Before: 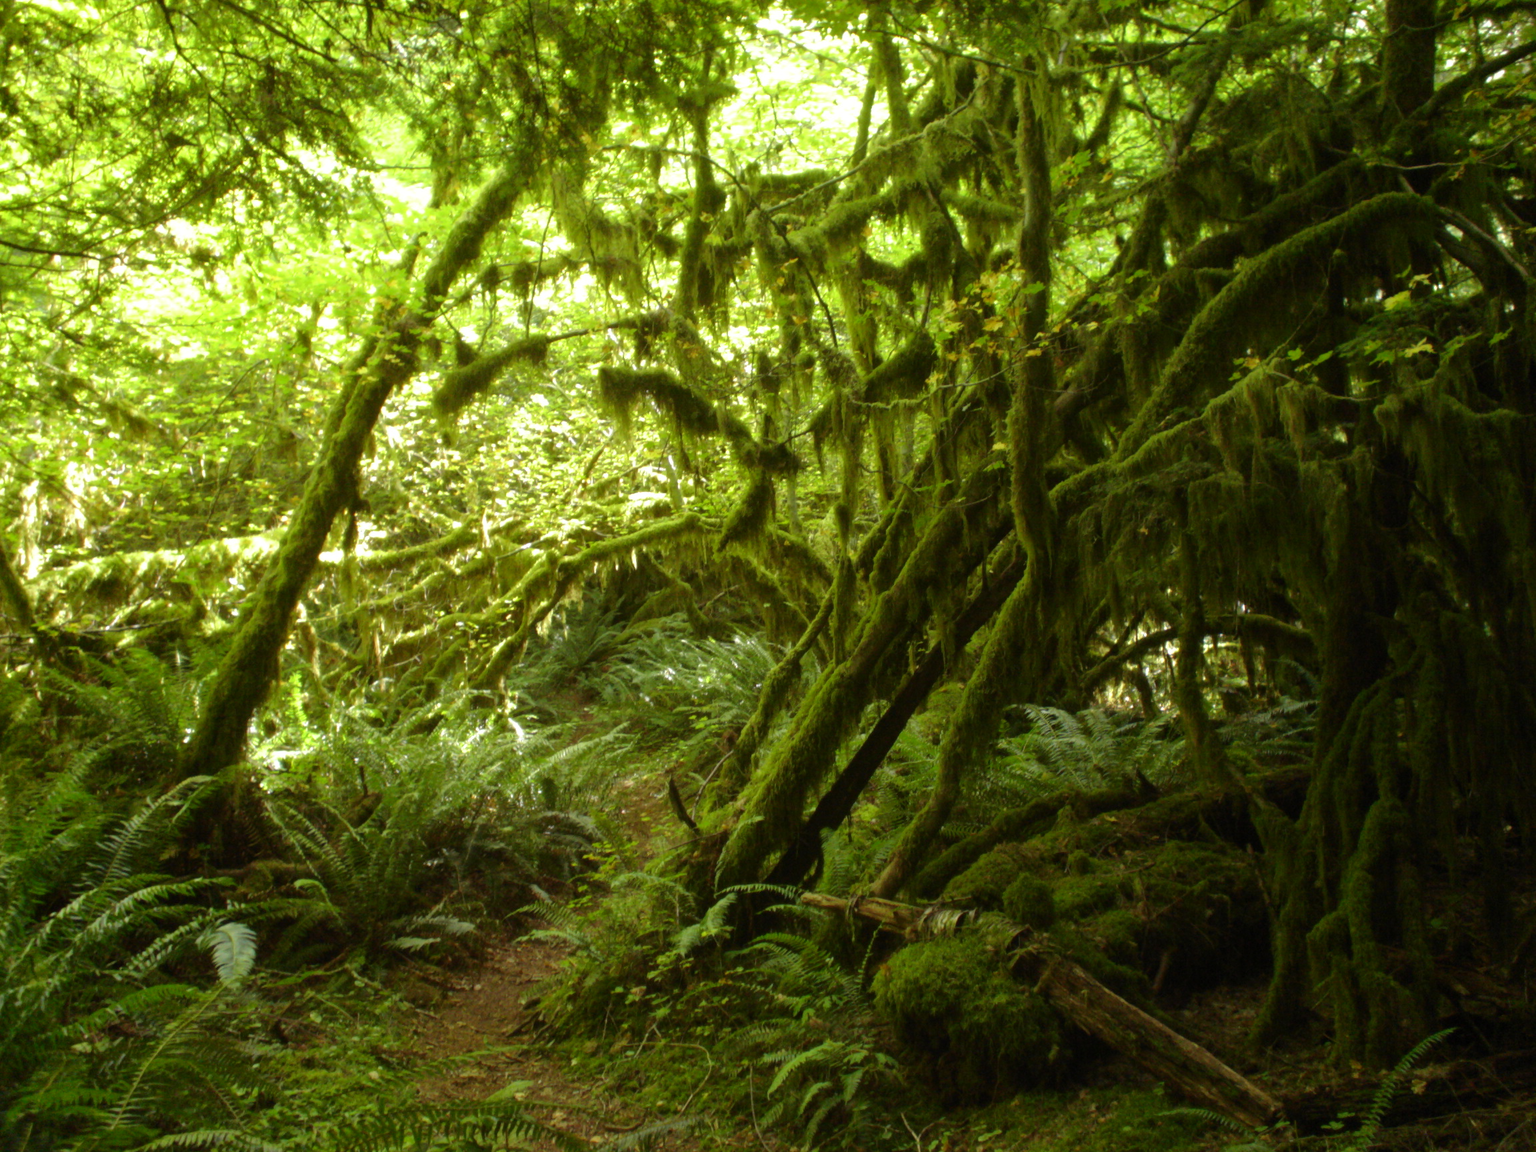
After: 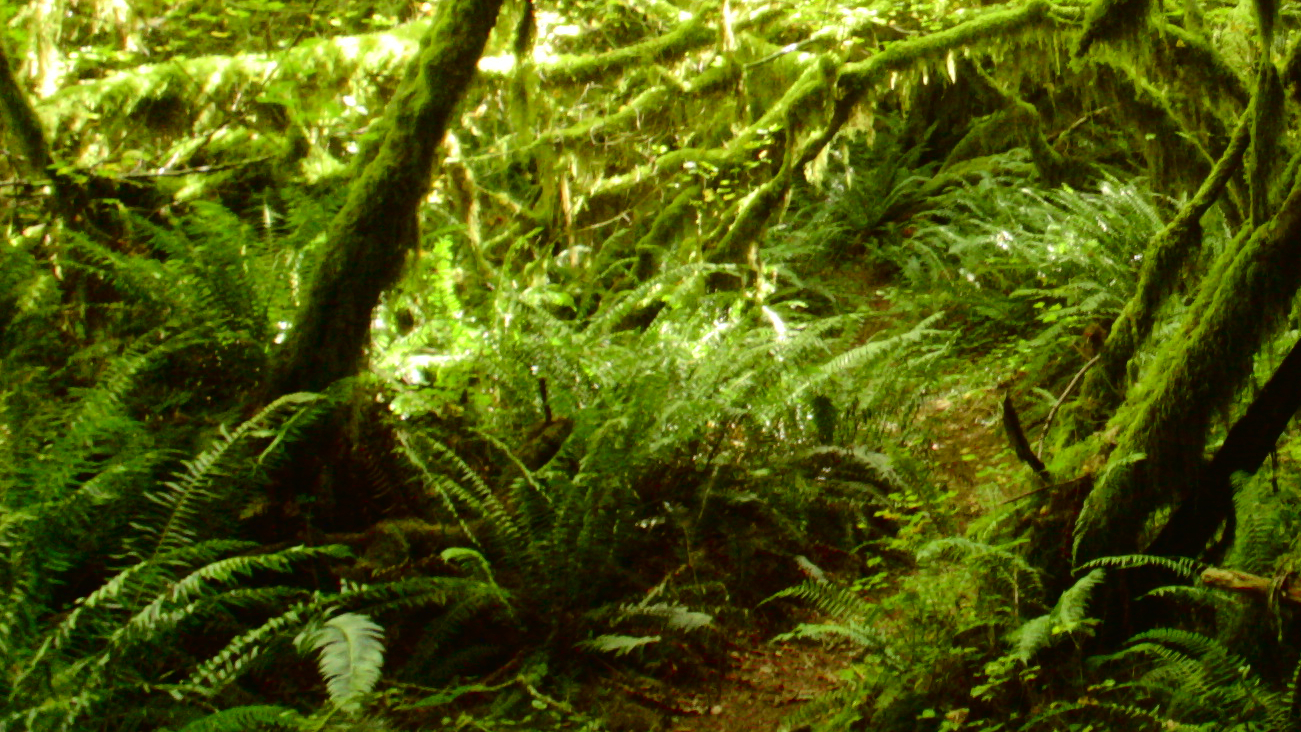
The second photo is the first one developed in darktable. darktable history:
tone curve: curves: ch0 [(0, 0.01) (0.133, 0.057) (0.338, 0.327) (0.494, 0.55) (0.726, 0.807) (1, 1)]; ch1 [(0, 0) (0.346, 0.324) (0.45, 0.431) (0.5, 0.5) (0.522, 0.517) (0.543, 0.578) (1, 1)]; ch2 [(0, 0) (0.44, 0.424) (0.501, 0.499) (0.564, 0.611) (0.622, 0.667) (0.707, 0.746) (1, 1)], color space Lab, independent channels, preserve colors none
crop: top 44.66%, right 43.527%, bottom 12.953%
